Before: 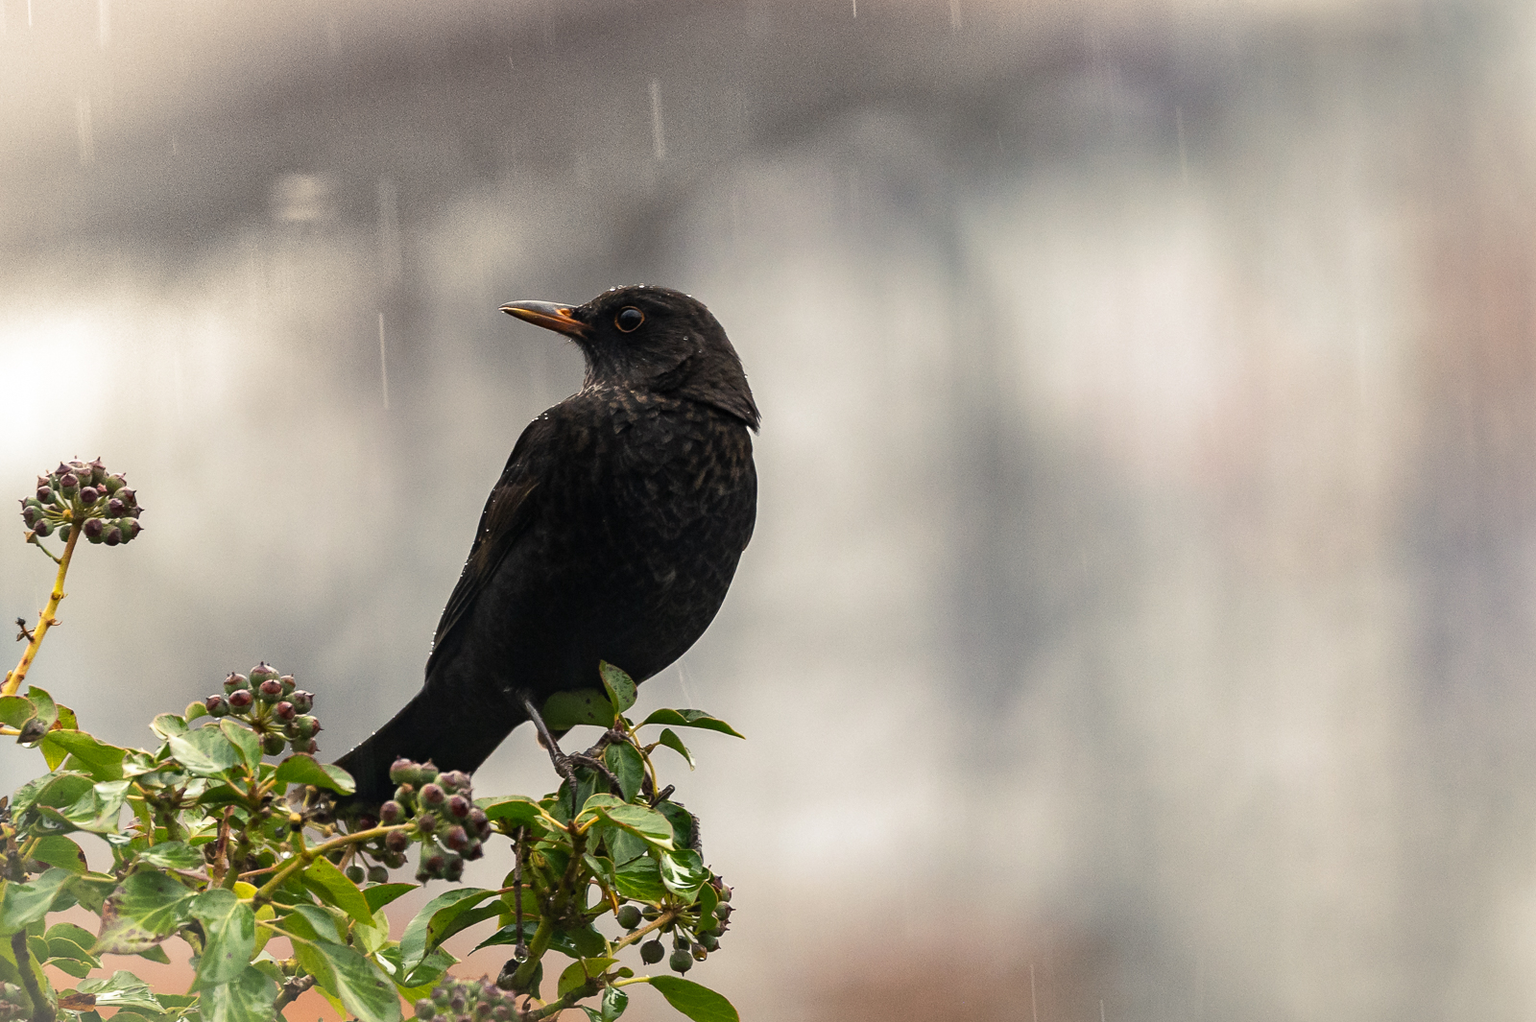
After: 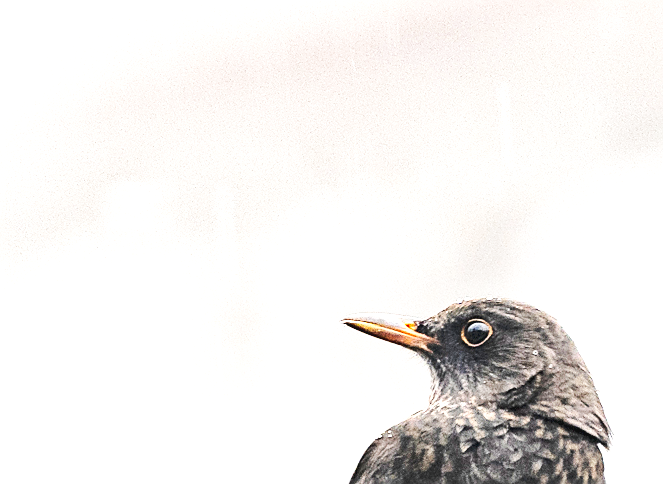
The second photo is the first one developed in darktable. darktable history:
crop and rotate: left 11.189%, top 0.074%, right 47.344%, bottom 54.407%
base curve: curves: ch0 [(0, 0.007) (0.028, 0.063) (0.121, 0.311) (0.46, 0.743) (0.859, 0.957) (1, 1)], preserve colors none
sharpen: on, module defaults
exposure: exposure 2.278 EV, compensate highlight preservation false
tone curve: curves: ch0 [(0, 0) (0.004, 0.001) (0.133, 0.112) (0.325, 0.362) (0.832, 0.893) (1, 1)], color space Lab, independent channels, preserve colors none
contrast equalizer: octaves 7, y [[0.6 ×6], [0.55 ×6], [0 ×6], [0 ×6], [0 ×6]], mix 0.344
